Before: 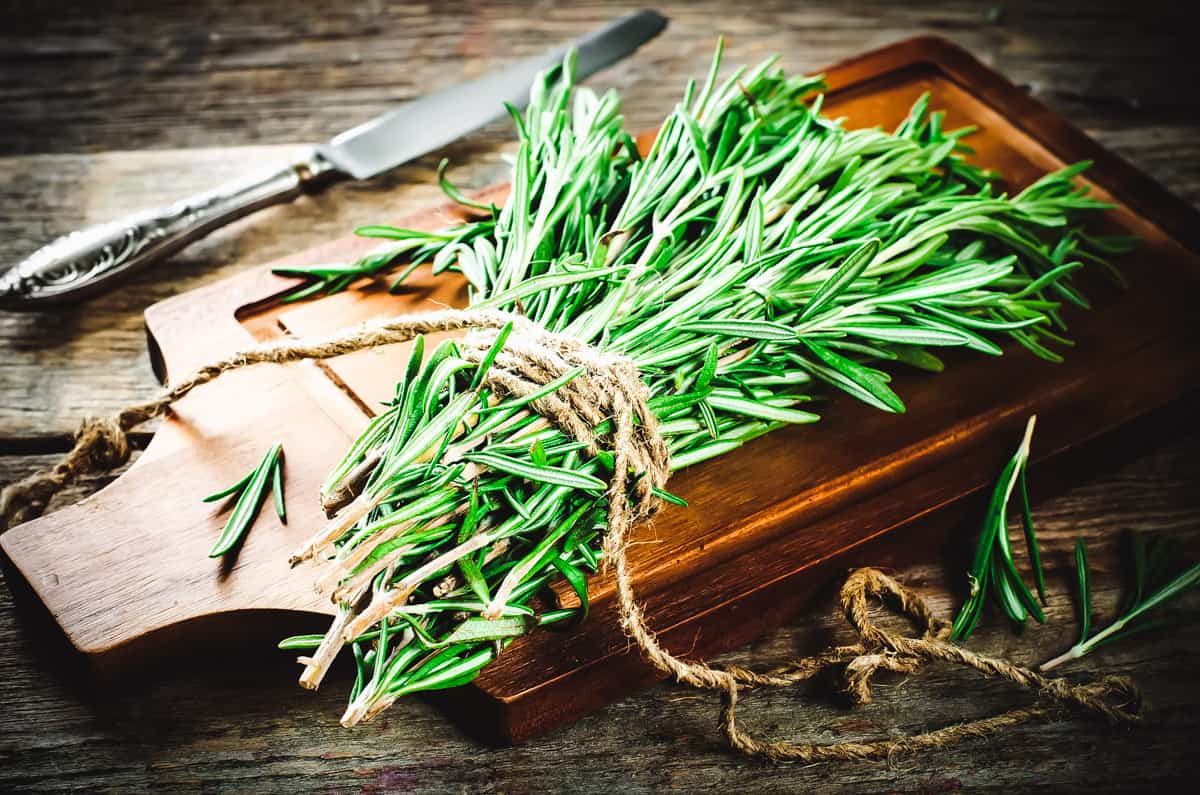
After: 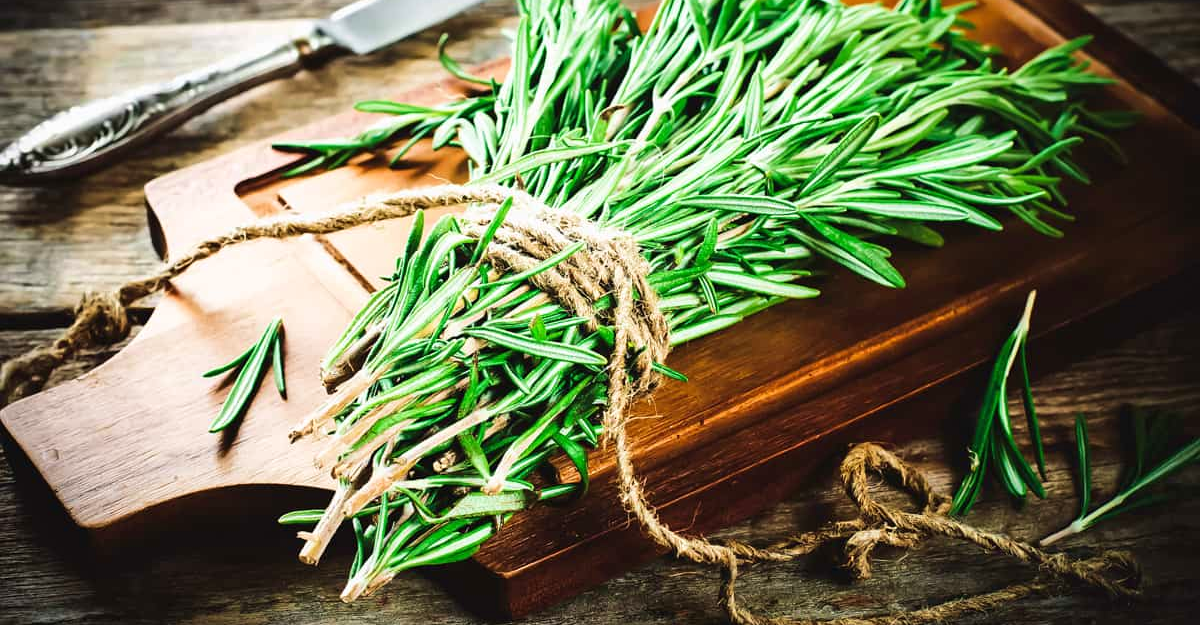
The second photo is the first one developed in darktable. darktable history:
crop and rotate: top 15.774%, bottom 5.506%
velvia: on, module defaults
